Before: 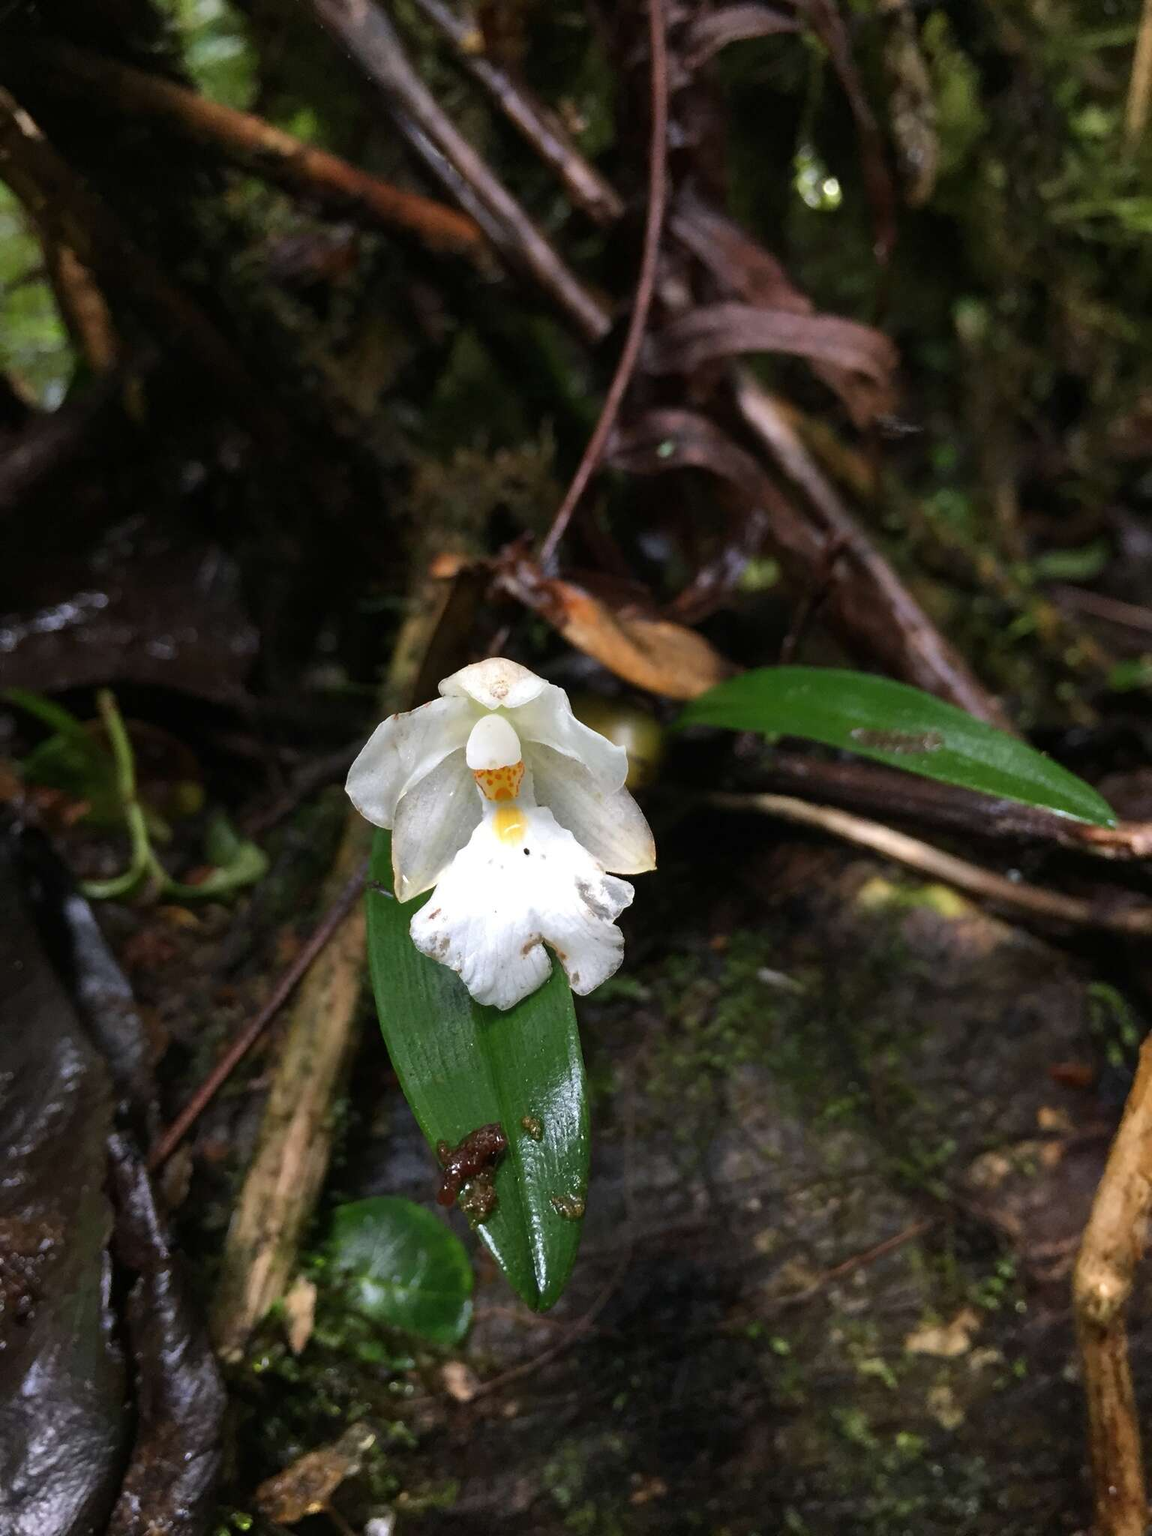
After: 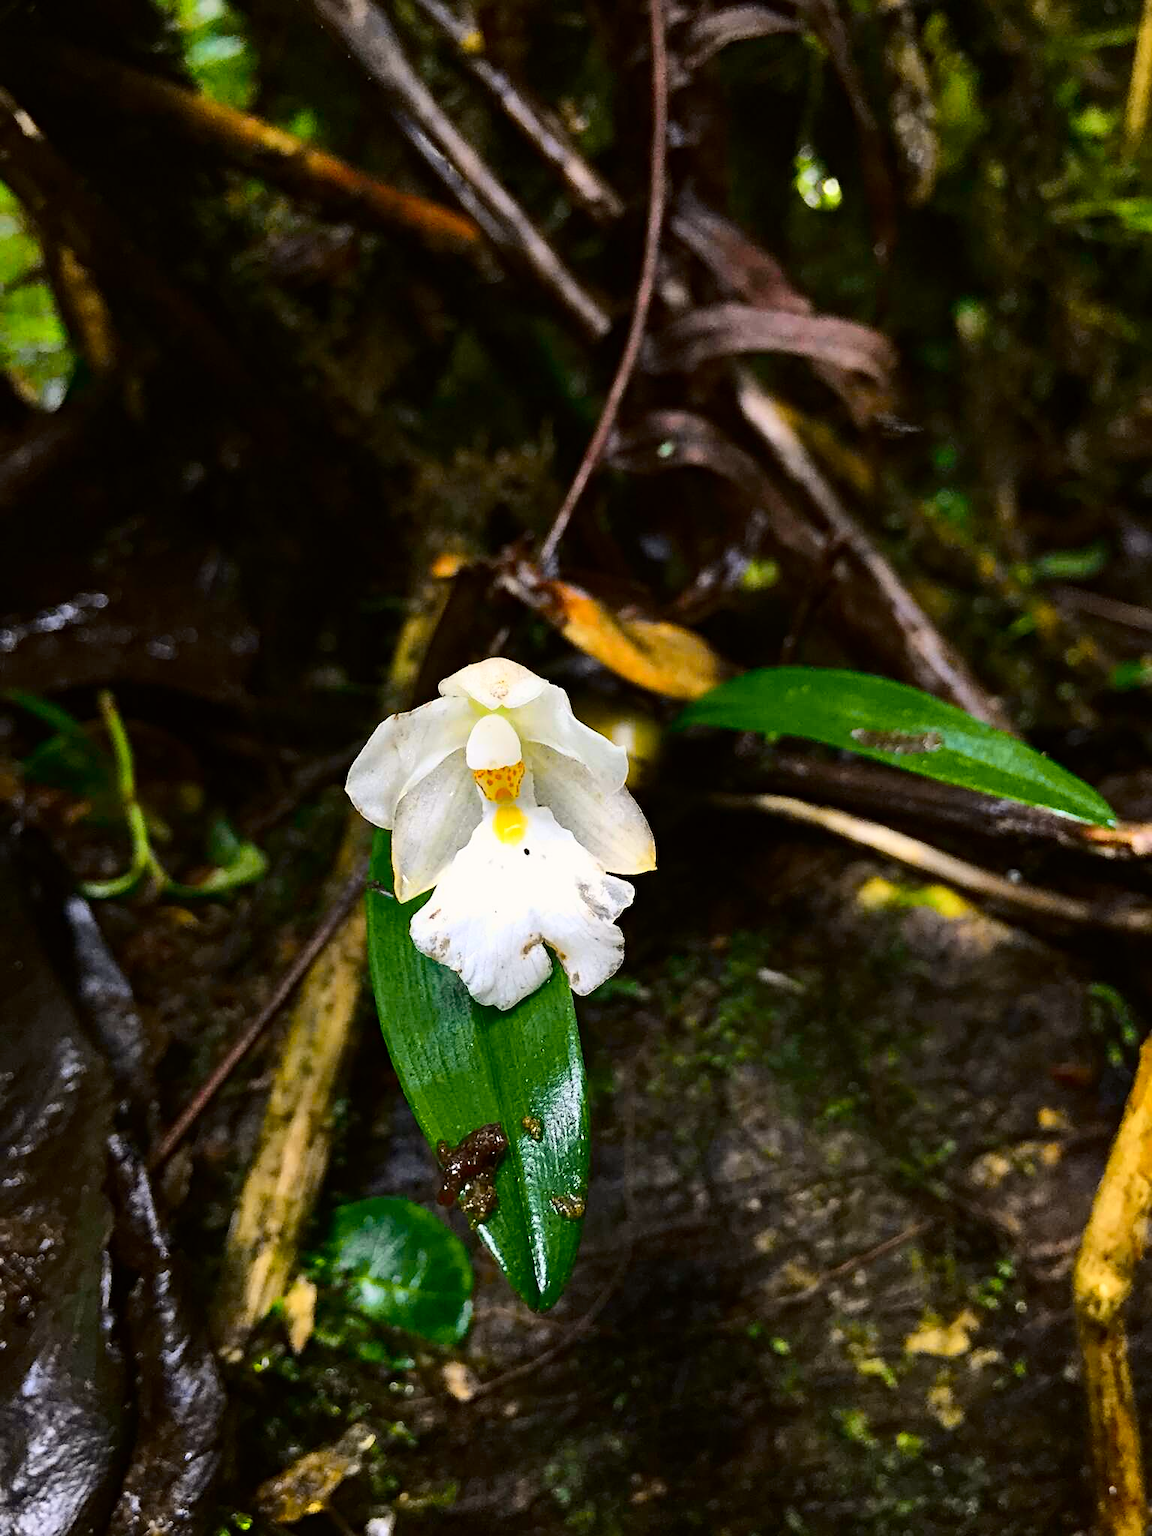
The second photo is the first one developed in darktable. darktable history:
tone curve: curves: ch0 [(0, 0) (0.104, 0.068) (0.236, 0.227) (0.46, 0.576) (0.657, 0.796) (0.861, 0.932) (1, 0.981)]; ch1 [(0, 0) (0.353, 0.344) (0.434, 0.382) (0.479, 0.476) (0.502, 0.504) (0.544, 0.534) (0.57, 0.57) (0.586, 0.603) (0.618, 0.631) (0.657, 0.679) (1, 1)]; ch2 [(0, 0) (0.34, 0.314) (0.434, 0.43) (0.5, 0.511) (0.528, 0.545) (0.557, 0.573) (0.573, 0.618) (0.628, 0.751) (1, 1)], color space Lab, independent channels, preserve colors none
exposure: compensate exposure bias true, compensate highlight preservation false
sharpen: on, module defaults
haze removal: compatibility mode true, adaptive false
